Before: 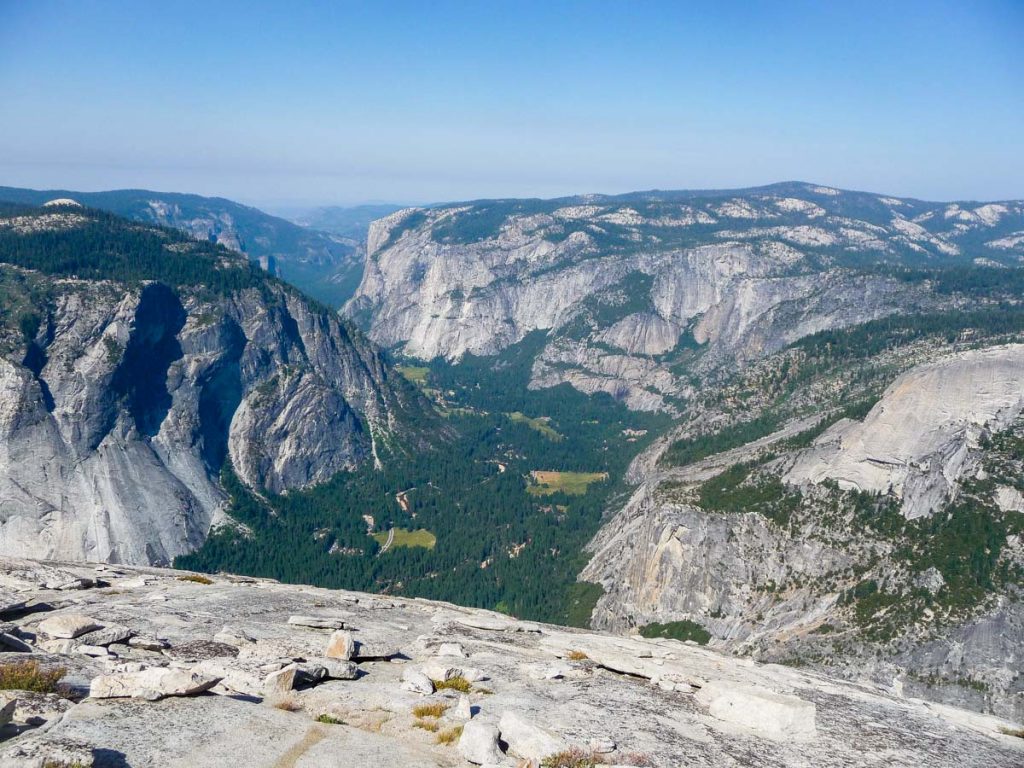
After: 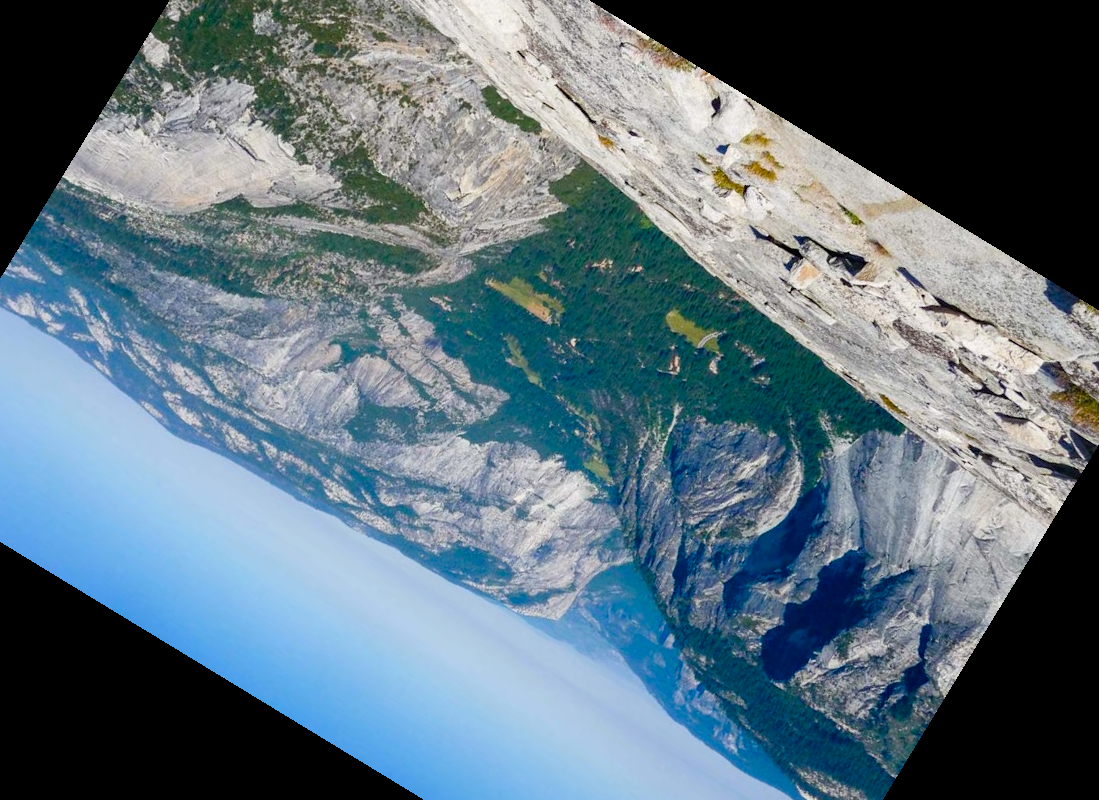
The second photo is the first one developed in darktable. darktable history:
crop and rotate: angle 148.68°, left 9.111%, top 15.603%, right 4.588%, bottom 17.041%
color balance rgb: perceptual saturation grading › global saturation 20%, perceptual saturation grading › highlights -25%, perceptual saturation grading › shadows 50%
